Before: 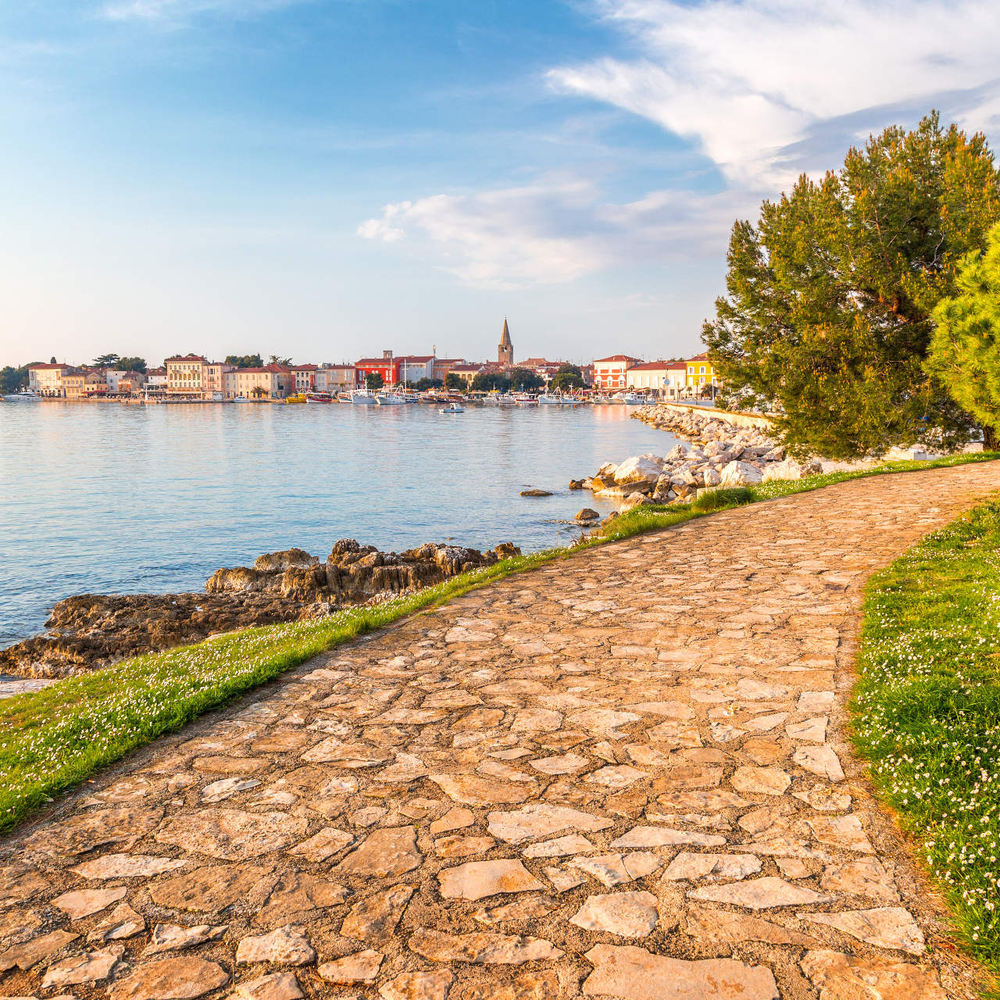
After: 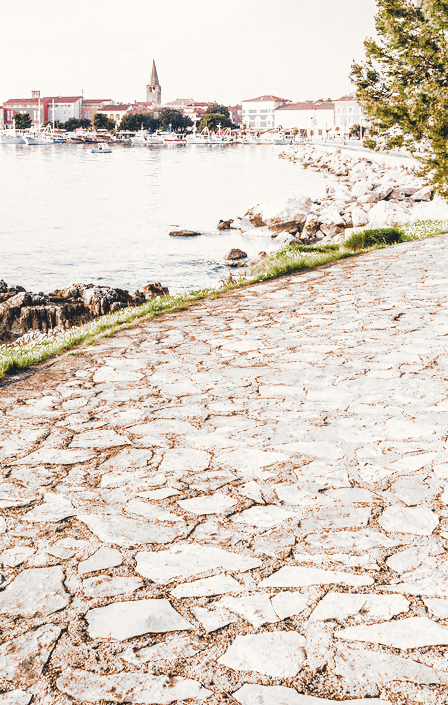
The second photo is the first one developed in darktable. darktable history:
filmic rgb: black relative exposure -3.5 EV, white relative exposure 2.28 EV, hardness 3.4, add noise in highlights 0.001, color science v3 (2019), use custom middle-gray values true, contrast in highlights soft
exposure: black level correction 0.001, exposure 0.499 EV, compensate highlight preservation false
tone equalizer: -8 EV -0.443 EV, -7 EV -0.393 EV, -6 EV -0.31 EV, -5 EV -0.213 EV, -3 EV 0.203 EV, -2 EV 0.331 EV, -1 EV 0.371 EV, +0 EV 0.422 EV, edges refinement/feathering 500, mask exposure compensation -1.57 EV, preserve details no
color correction: highlights a* 0.481, highlights b* 2.65, shadows a* -1.27, shadows b* -4.09
crop: left 35.252%, top 26.071%, right 19.888%, bottom 3.348%
local contrast: highlights 68%, shadows 68%, detail 84%, midtone range 0.328
